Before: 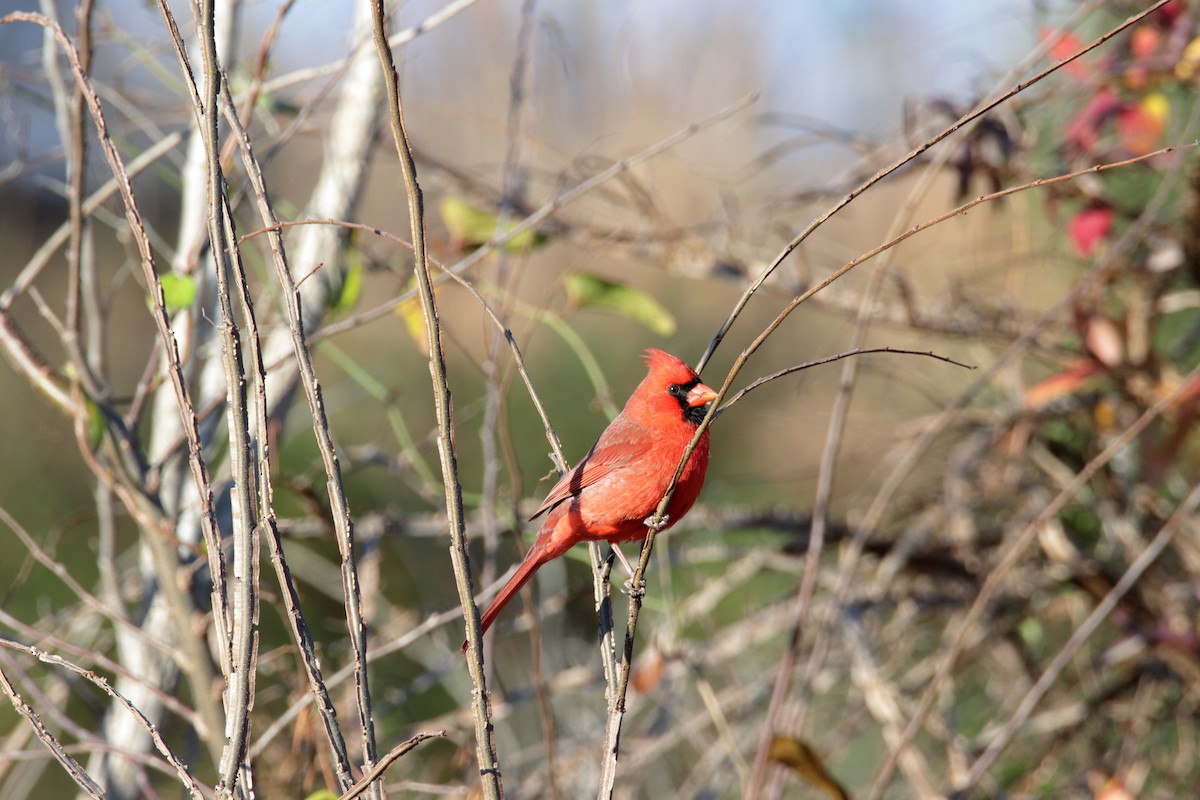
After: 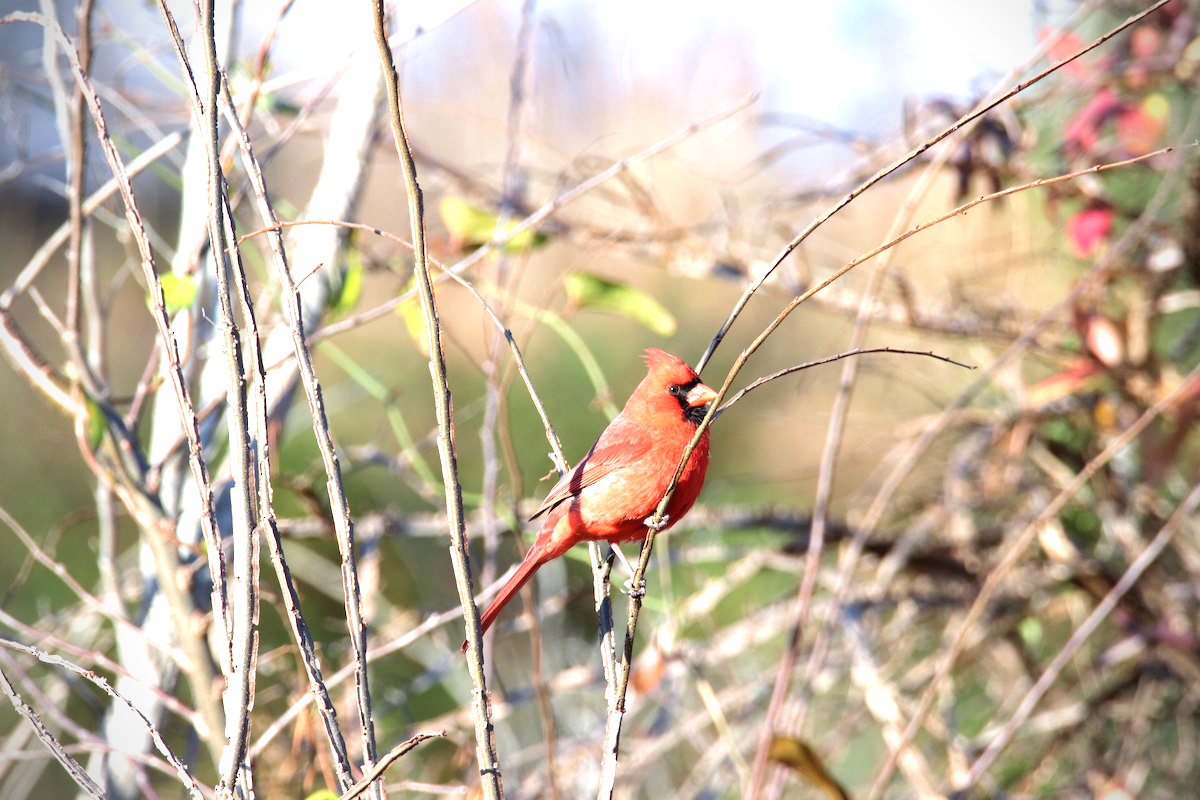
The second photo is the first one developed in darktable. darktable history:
velvia: on, module defaults
vignetting: dithering 8-bit output, unbound false
white balance: red 0.984, blue 1.059
exposure: black level correction 0, exposure 1 EV, compensate highlight preservation false
